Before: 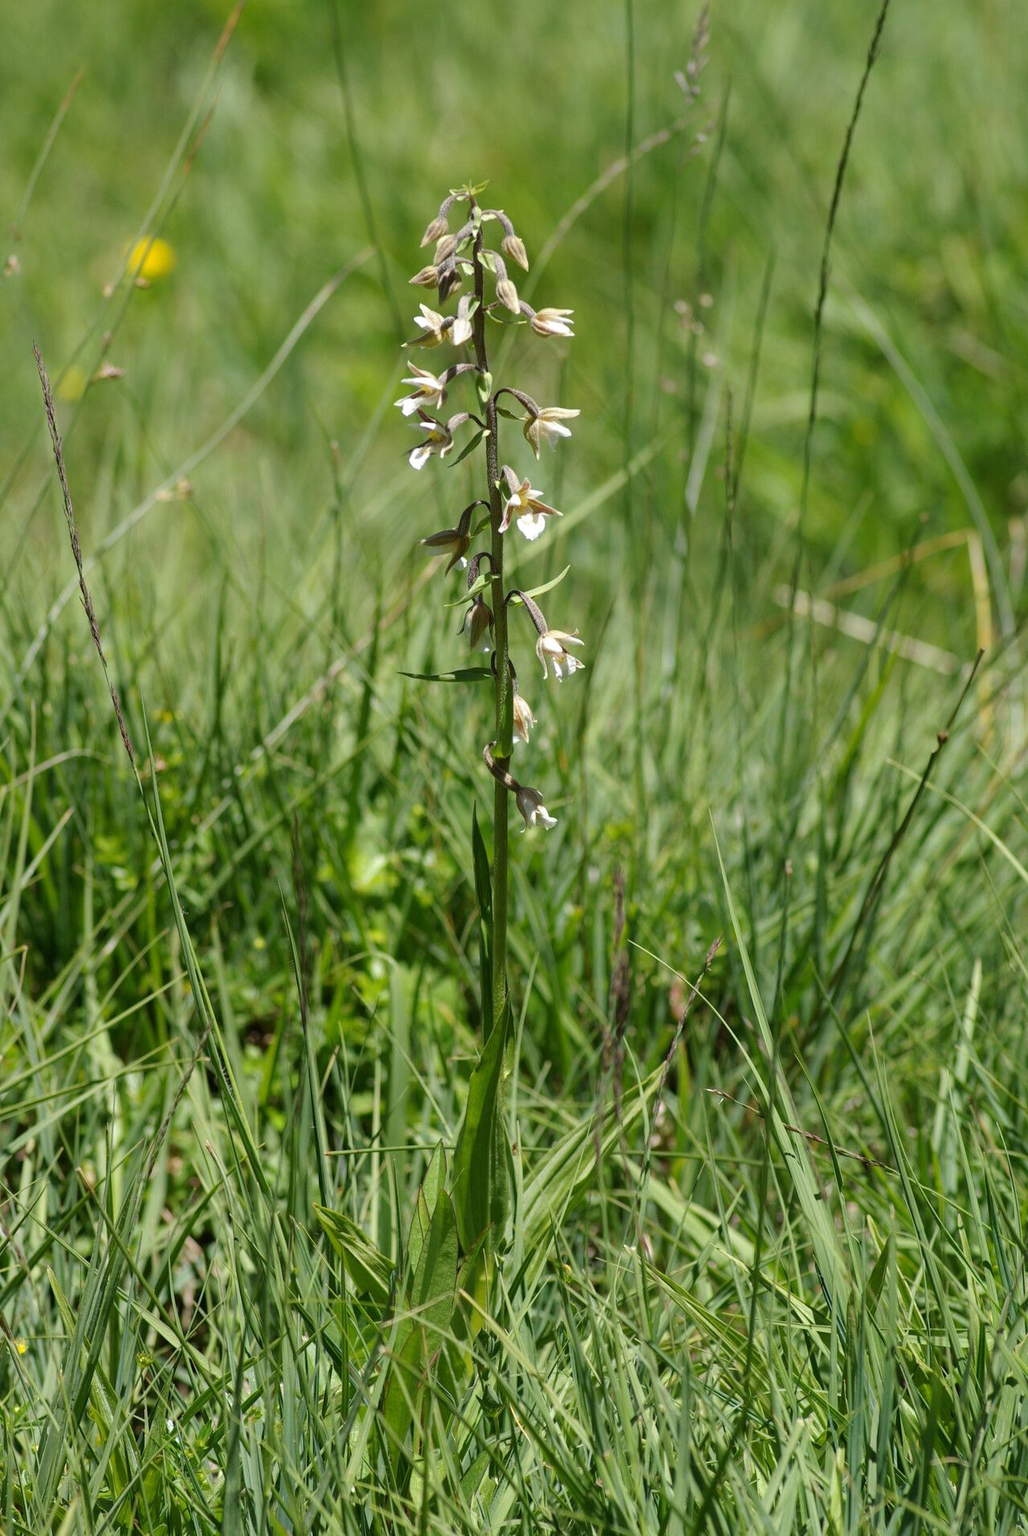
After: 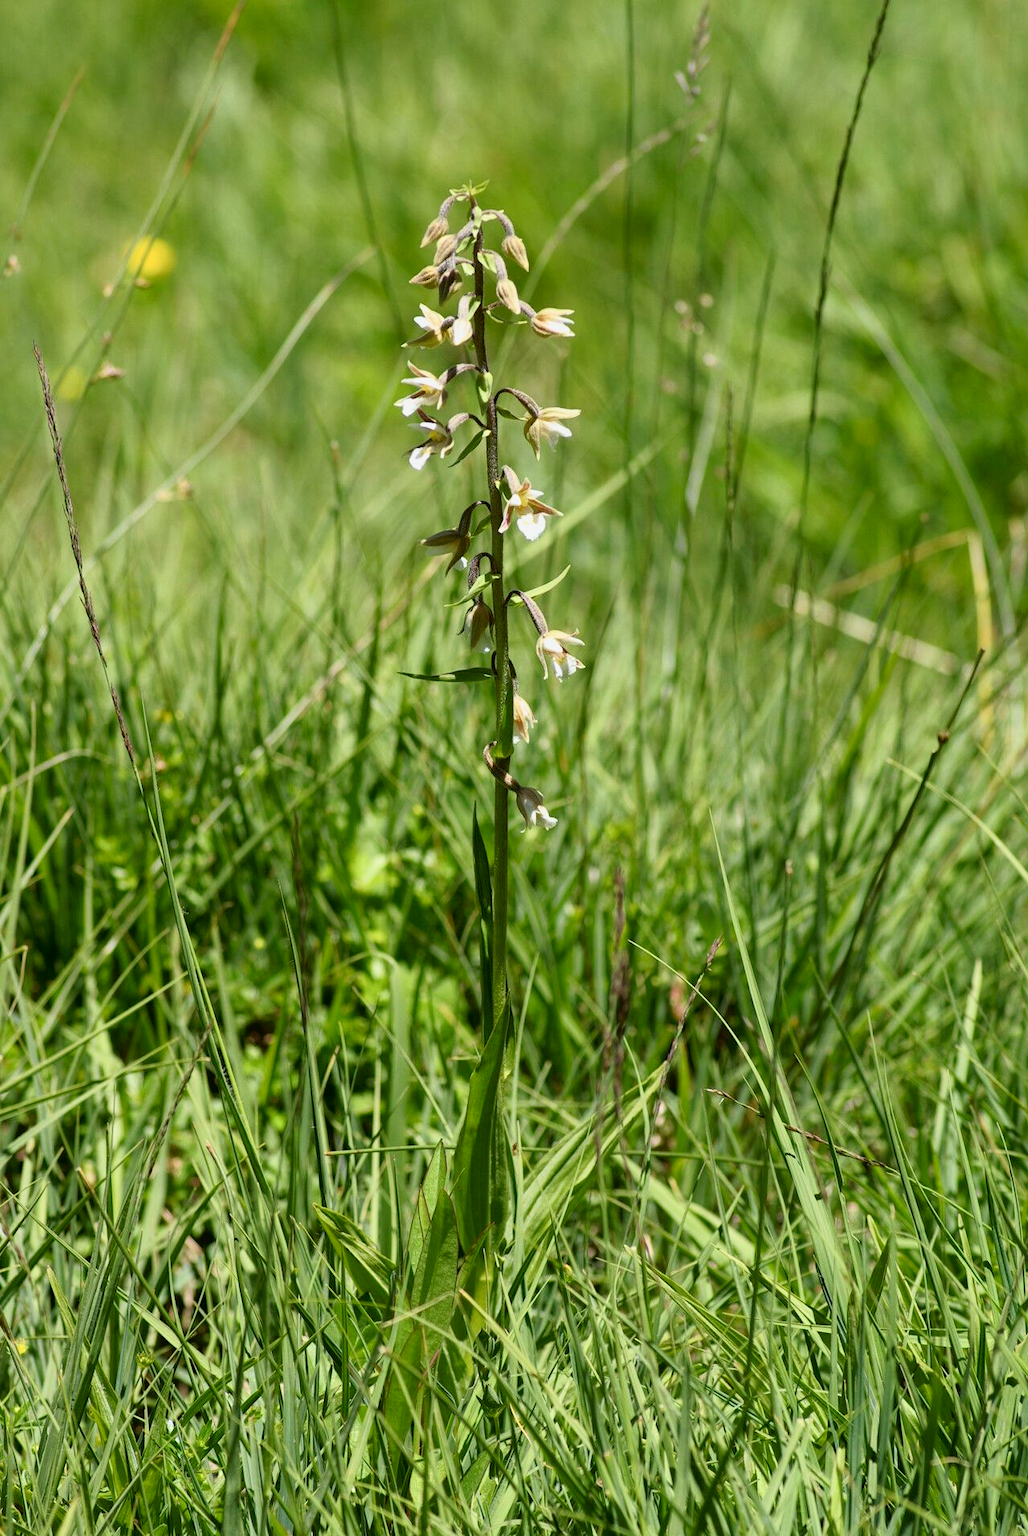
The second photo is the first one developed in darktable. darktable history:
tone curve: curves: ch0 [(0, 0.024) (0.031, 0.027) (0.113, 0.069) (0.198, 0.18) (0.304, 0.303) (0.441, 0.462) (0.557, 0.6) (0.711, 0.79) (0.812, 0.878) (0.927, 0.935) (1, 0.963)]; ch1 [(0, 0) (0.222, 0.2) (0.343, 0.325) (0.45, 0.441) (0.502, 0.501) (0.527, 0.534) (0.55, 0.561) (0.632, 0.656) (0.735, 0.754) (1, 1)]; ch2 [(0, 0) (0.249, 0.222) (0.352, 0.348) (0.424, 0.439) (0.476, 0.482) (0.499, 0.501) (0.517, 0.516) (0.532, 0.544) (0.558, 0.585) (0.596, 0.629) (0.726, 0.745) (0.82, 0.796) (0.998, 0.928)], color space Lab, independent channels, preserve colors none
